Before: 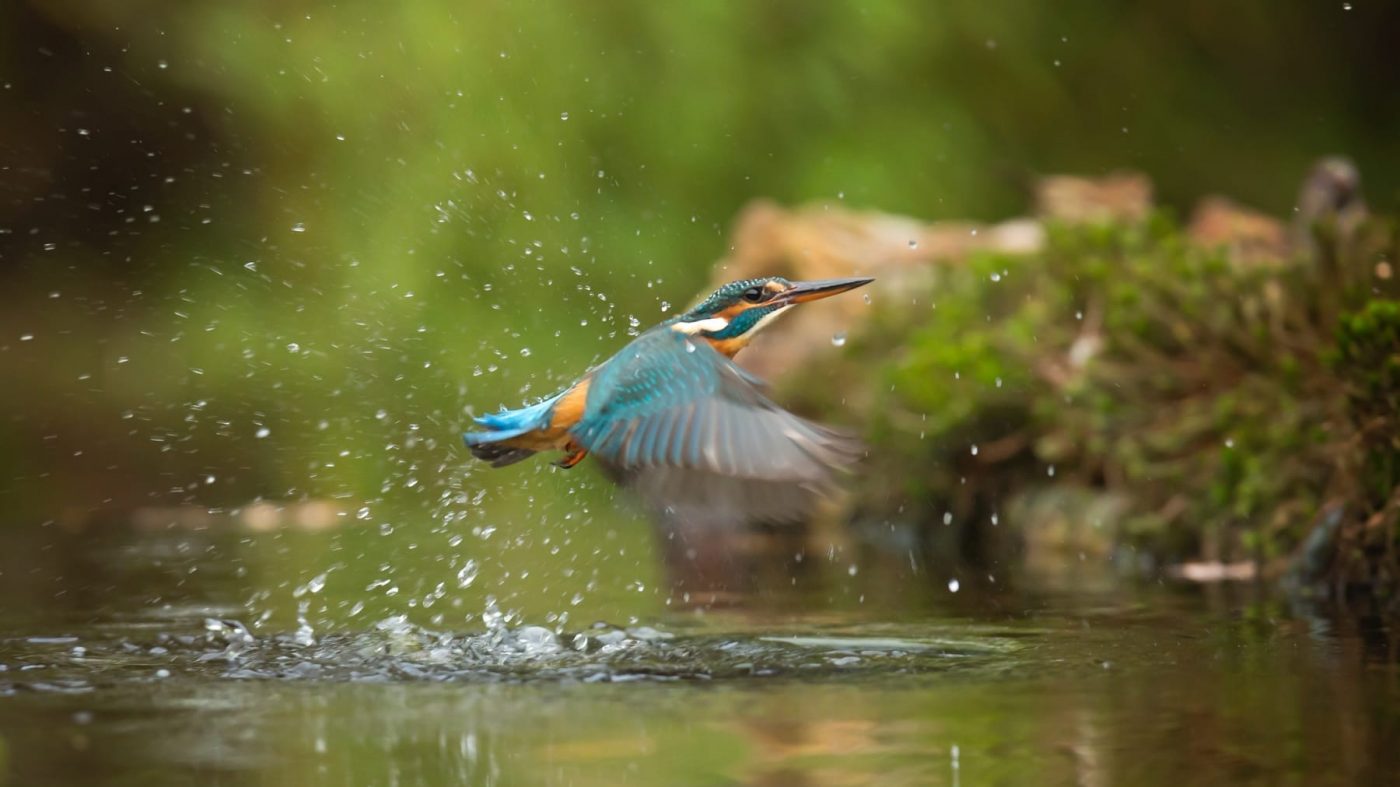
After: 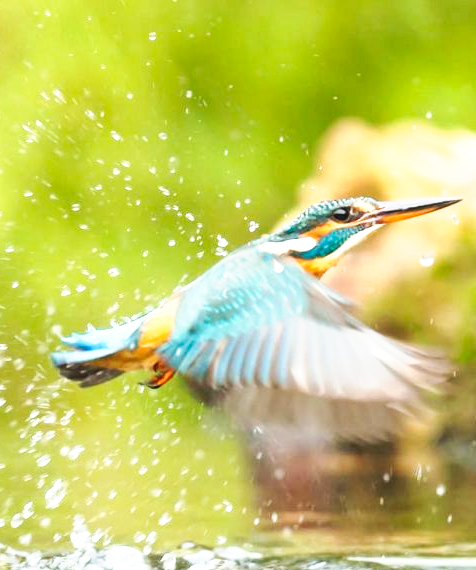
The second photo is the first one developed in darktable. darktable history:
crop and rotate: left 29.489%, top 10.168%, right 36.461%, bottom 17.287%
exposure: black level correction 0, exposure 0.947 EV, compensate highlight preservation false
tone curve: curves: ch0 [(0, 0) (0.003, 0.003) (0.011, 0.009) (0.025, 0.022) (0.044, 0.037) (0.069, 0.051) (0.1, 0.079) (0.136, 0.114) (0.177, 0.152) (0.224, 0.212) (0.277, 0.281) (0.335, 0.358) (0.399, 0.459) (0.468, 0.573) (0.543, 0.684) (0.623, 0.779) (0.709, 0.866) (0.801, 0.949) (0.898, 0.98) (1, 1)], preserve colors none
